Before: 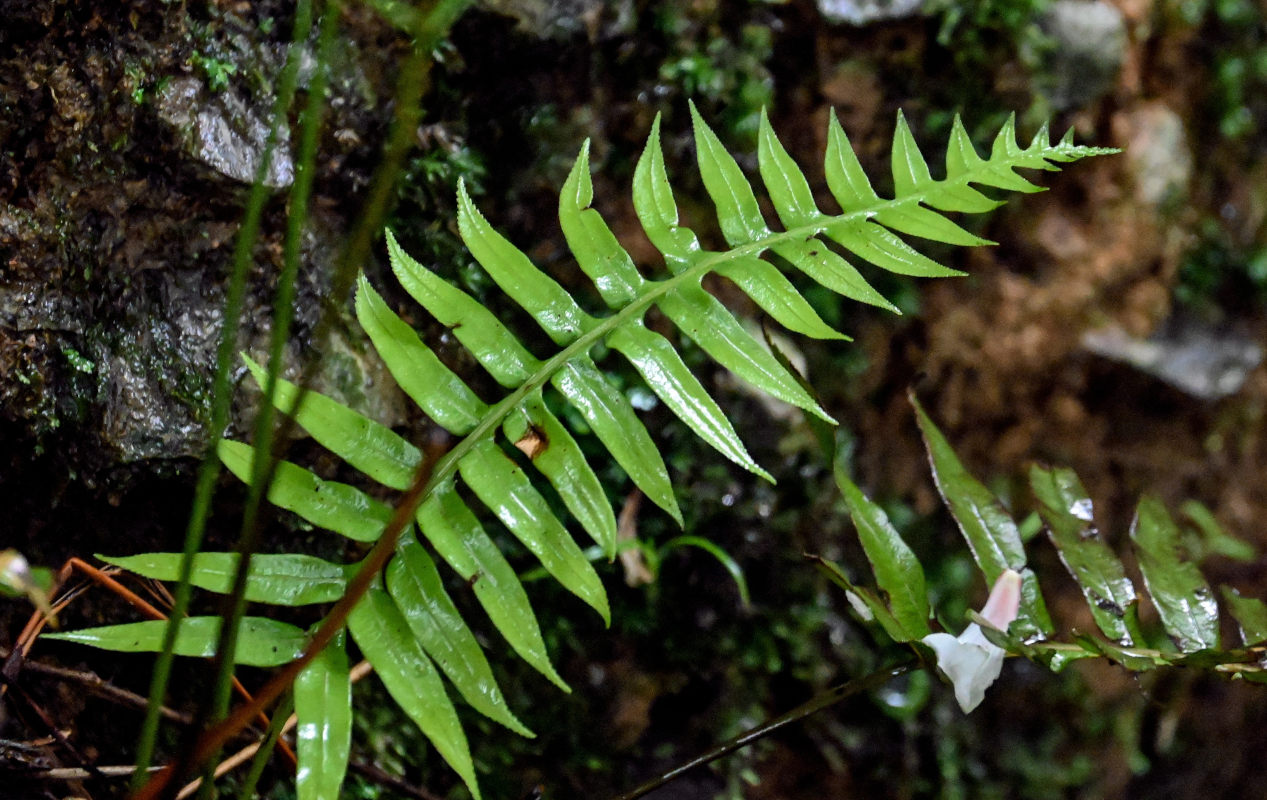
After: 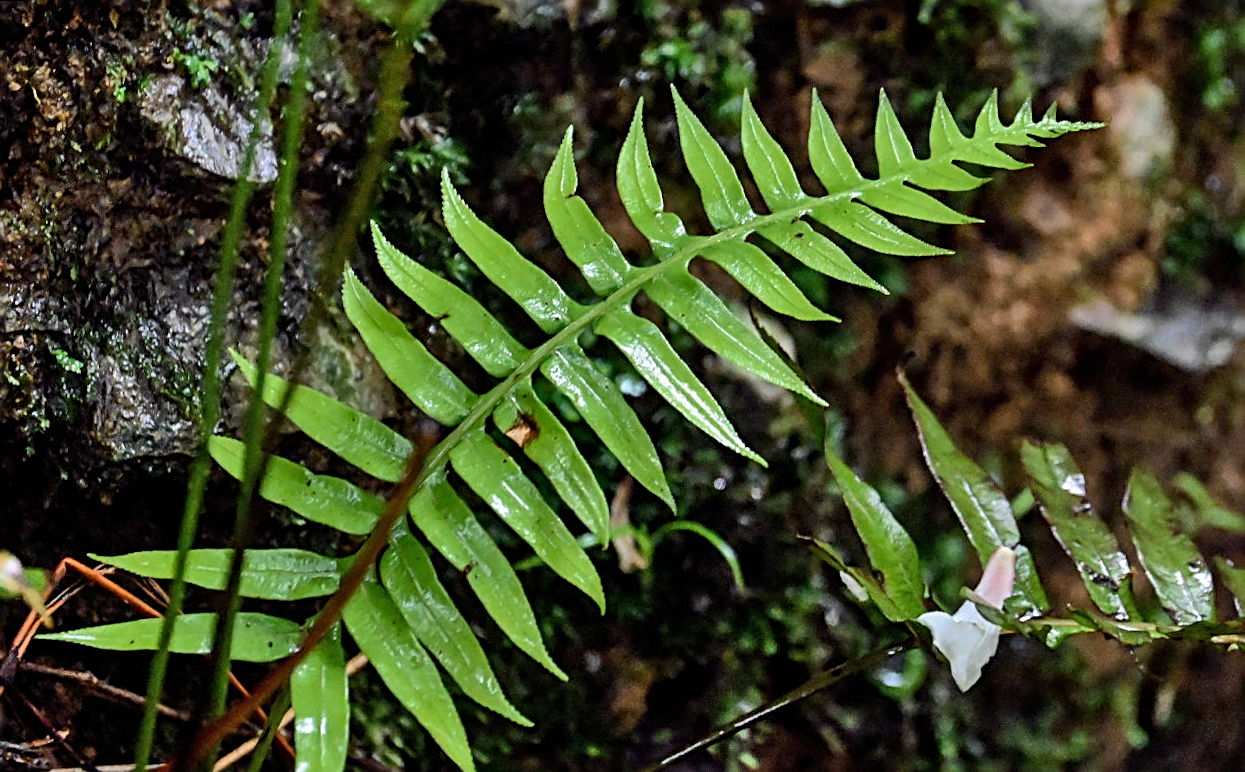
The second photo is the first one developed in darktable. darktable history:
sharpen: radius 2.676, amount 0.669
shadows and highlights: white point adjustment -3.64, highlights -63.34, highlights color adjustment 42%, soften with gaussian
rotate and perspective: rotation -1.42°, crop left 0.016, crop right 0.984, crop top 0.035, crop bottom 0.965
